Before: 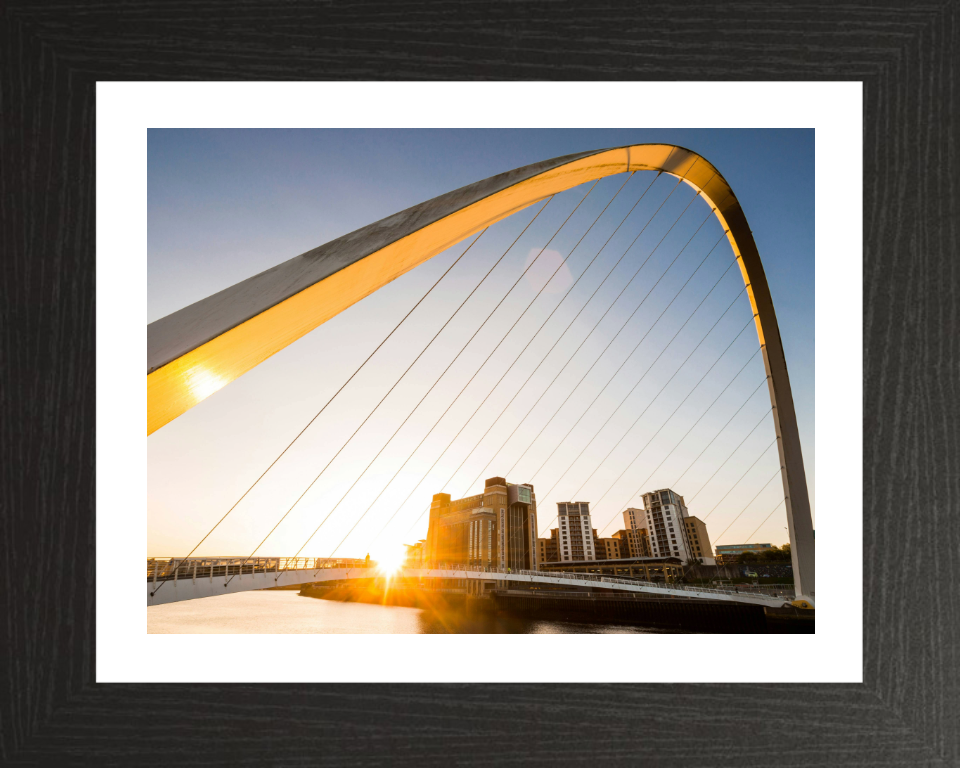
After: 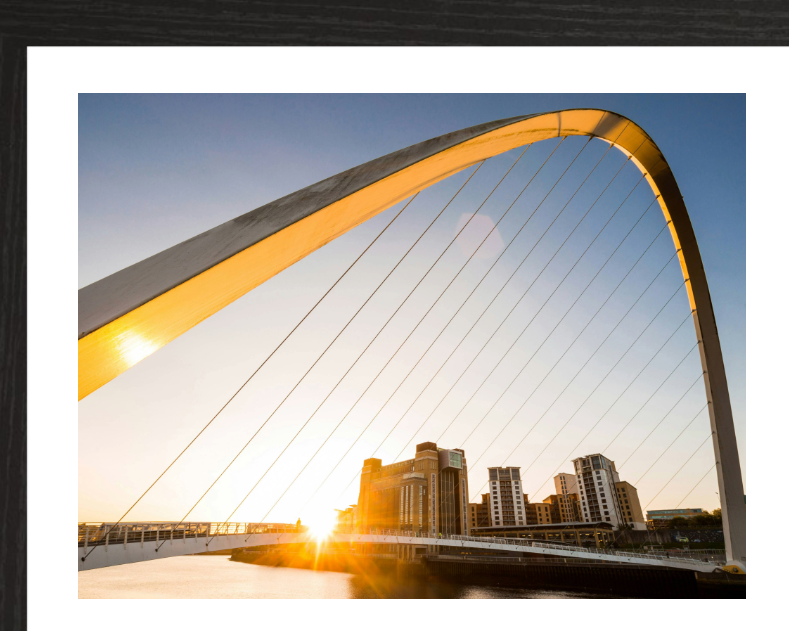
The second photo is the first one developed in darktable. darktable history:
crop and rotate: left 7.196%, top 4.574%, right 10.605%, bottom 13.178%
